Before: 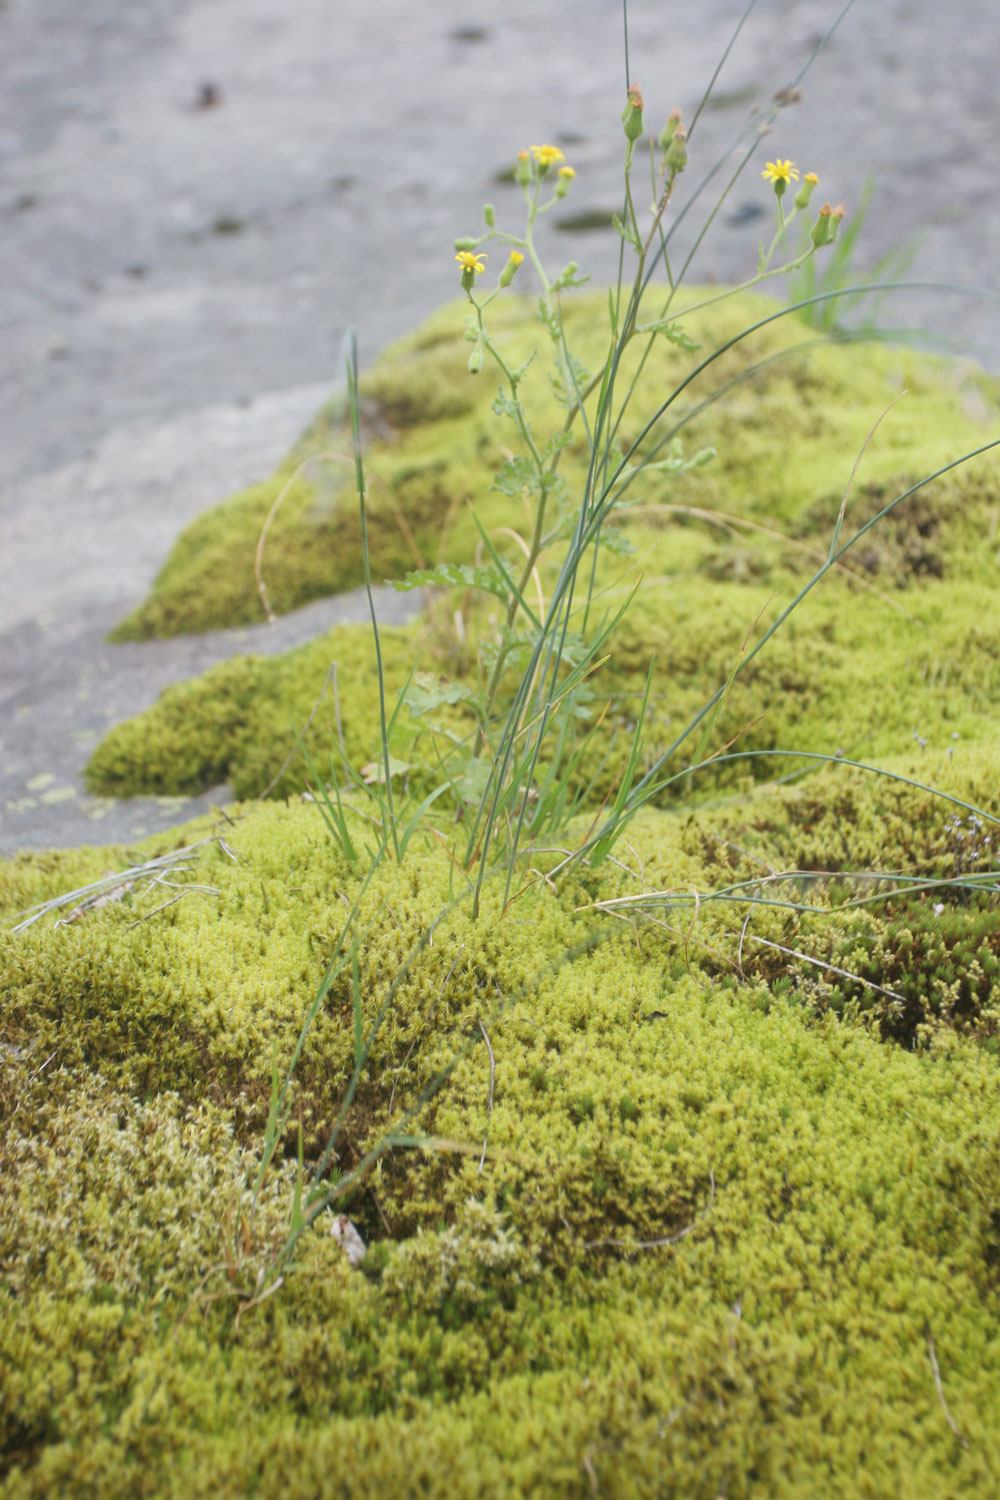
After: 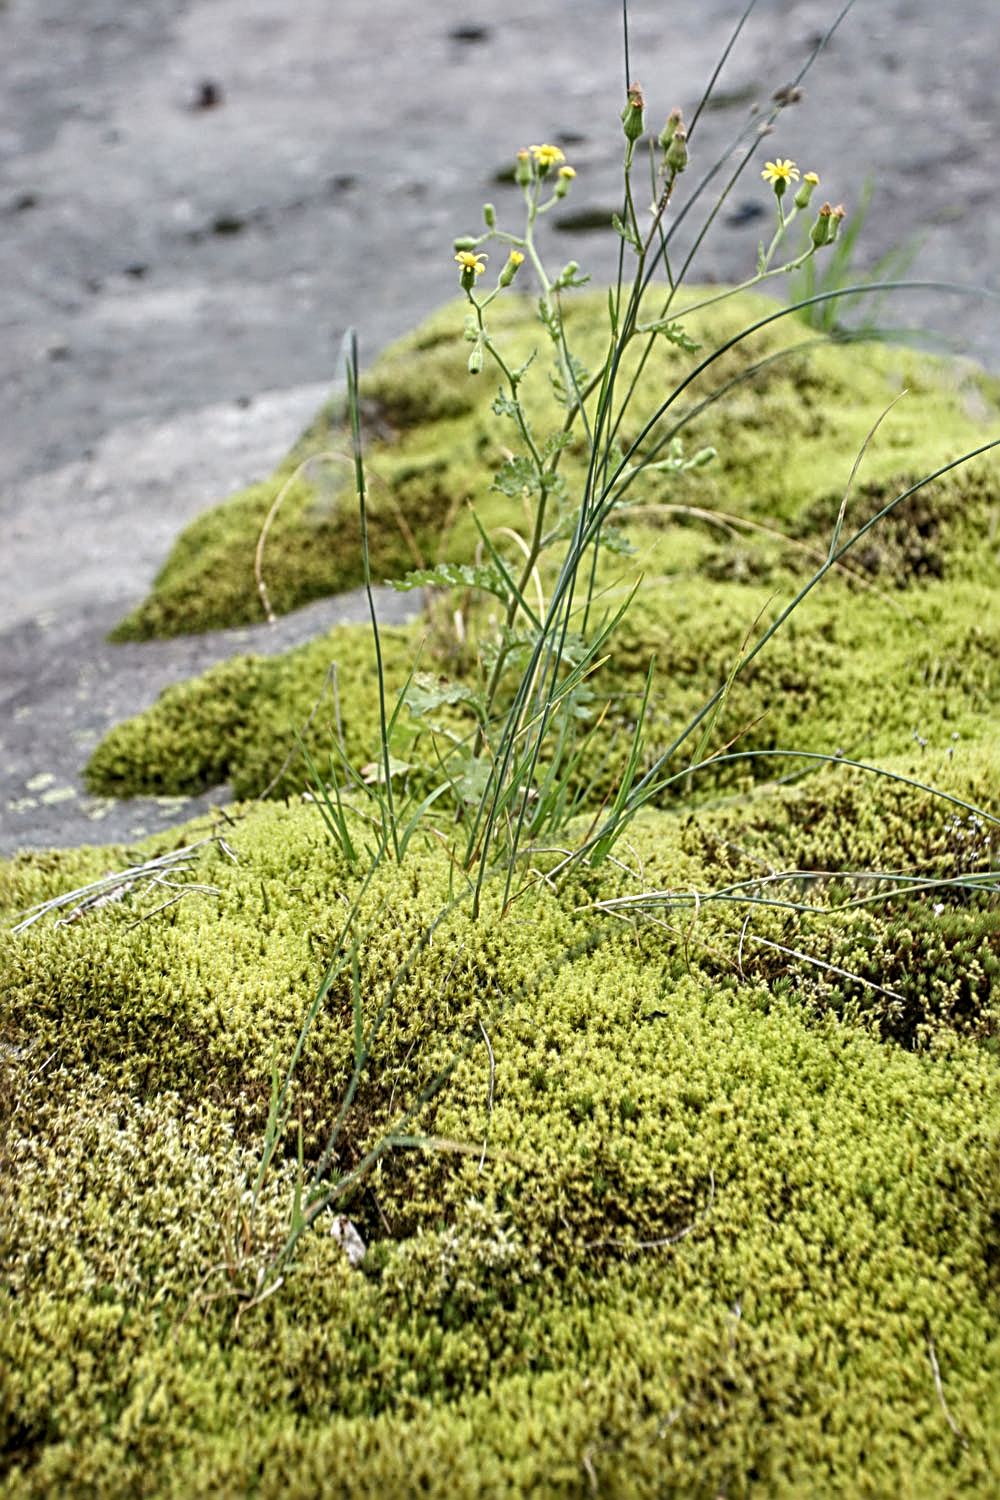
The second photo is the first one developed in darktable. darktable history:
local contrast: highlights 60%, shadows 60%, detail 160%
shadows and highlights: soften with gaussian
sharpen: radius 3.684, amount 0.919
